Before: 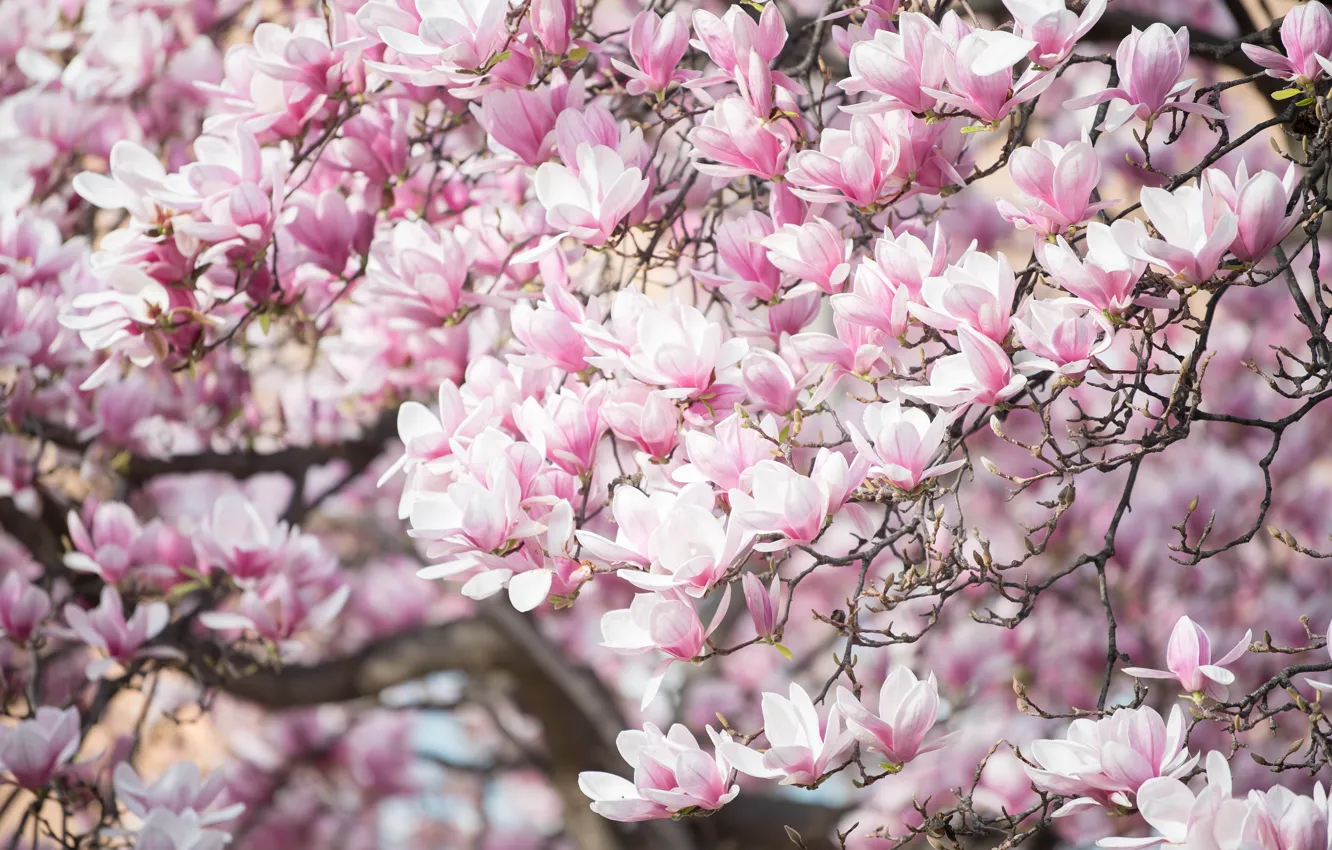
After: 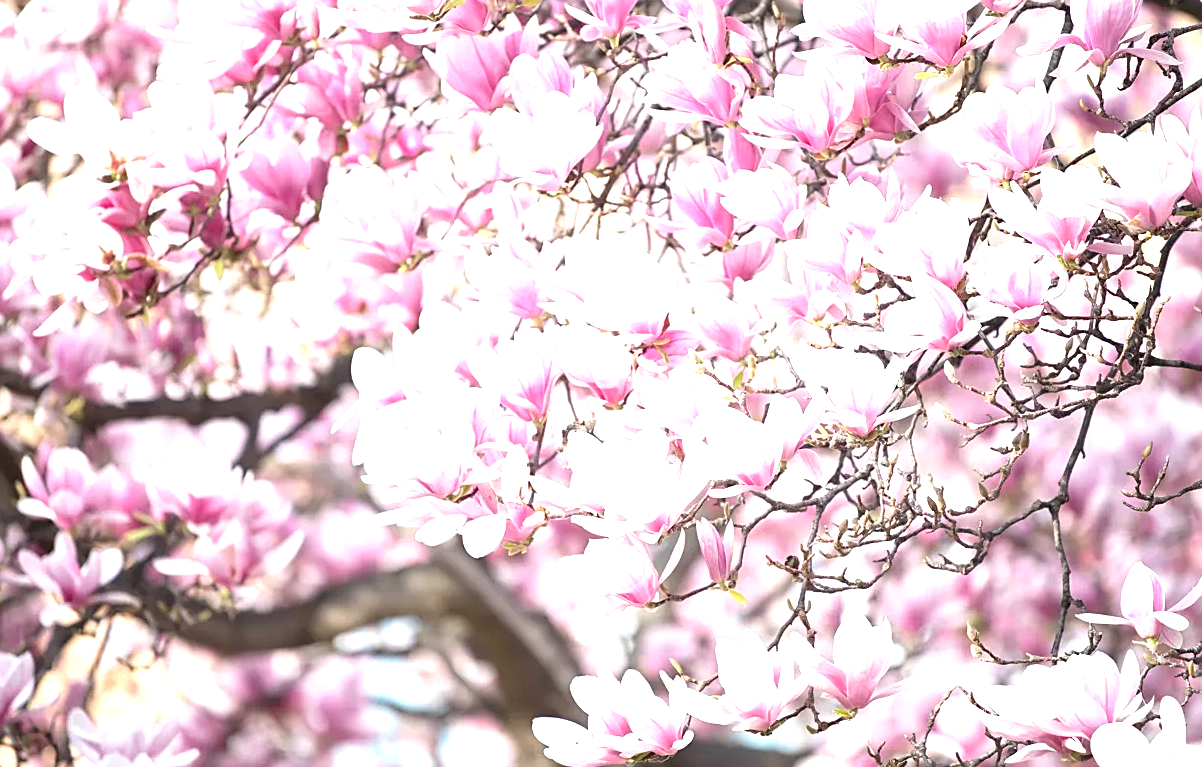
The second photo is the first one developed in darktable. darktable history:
sharpen: on, module defaults
crop: left 3.487%, top 6.424%, right 6.249%, bottom 3.239%
exposure: black level correction 0, exposure 1.104 EV, compensate highlight preservation false
